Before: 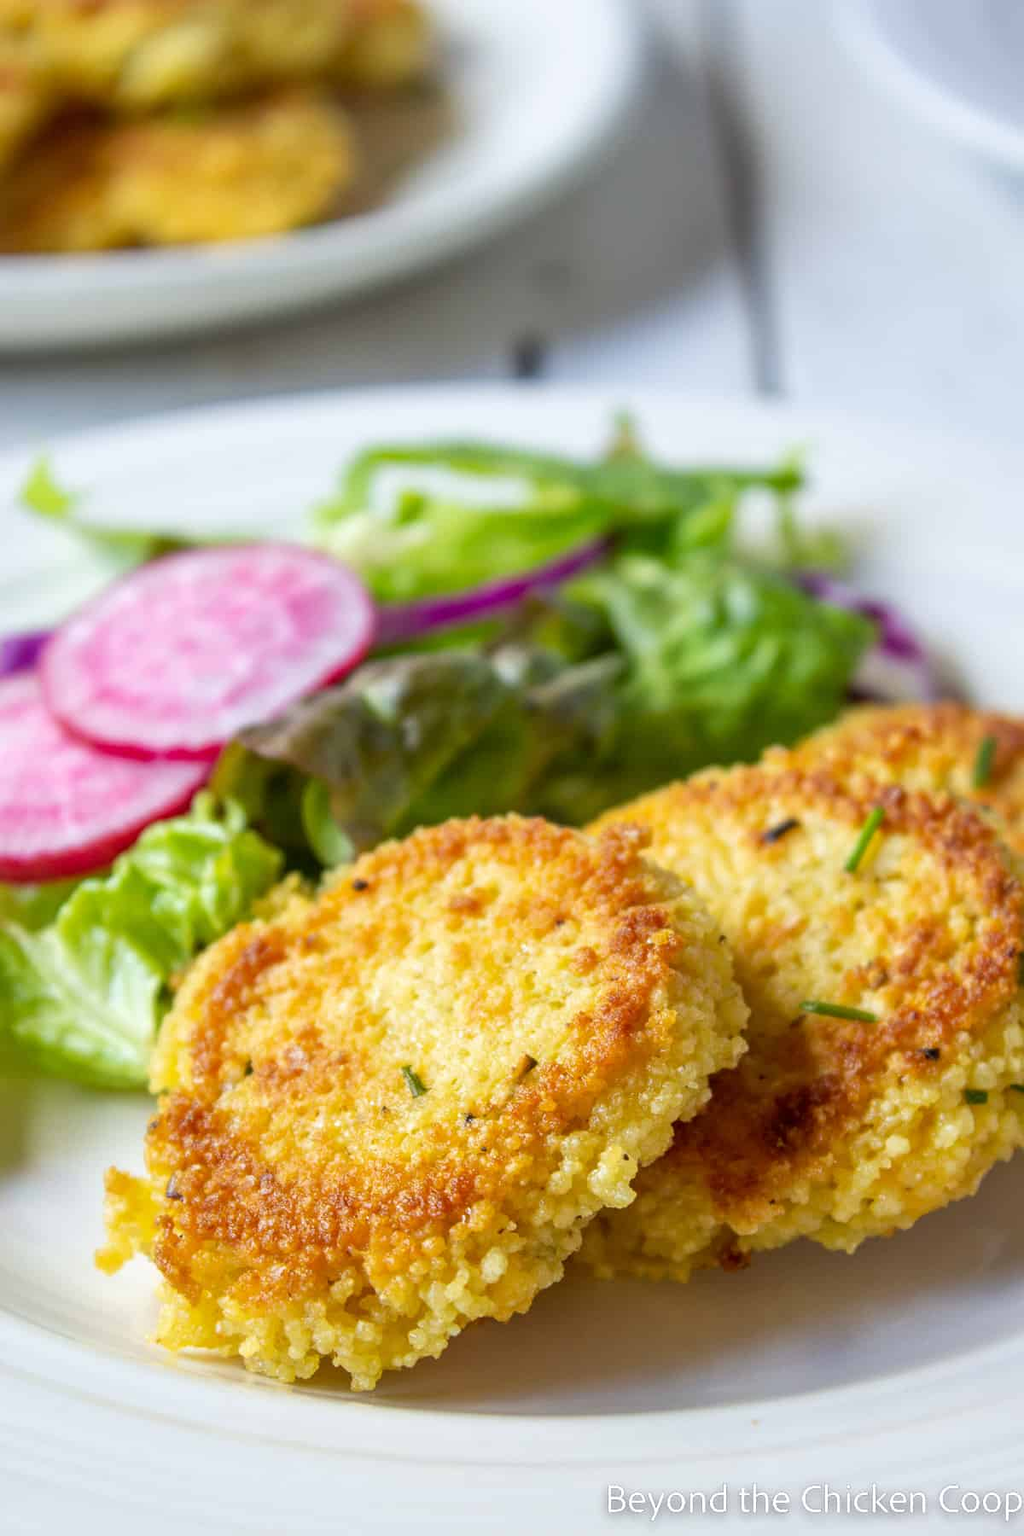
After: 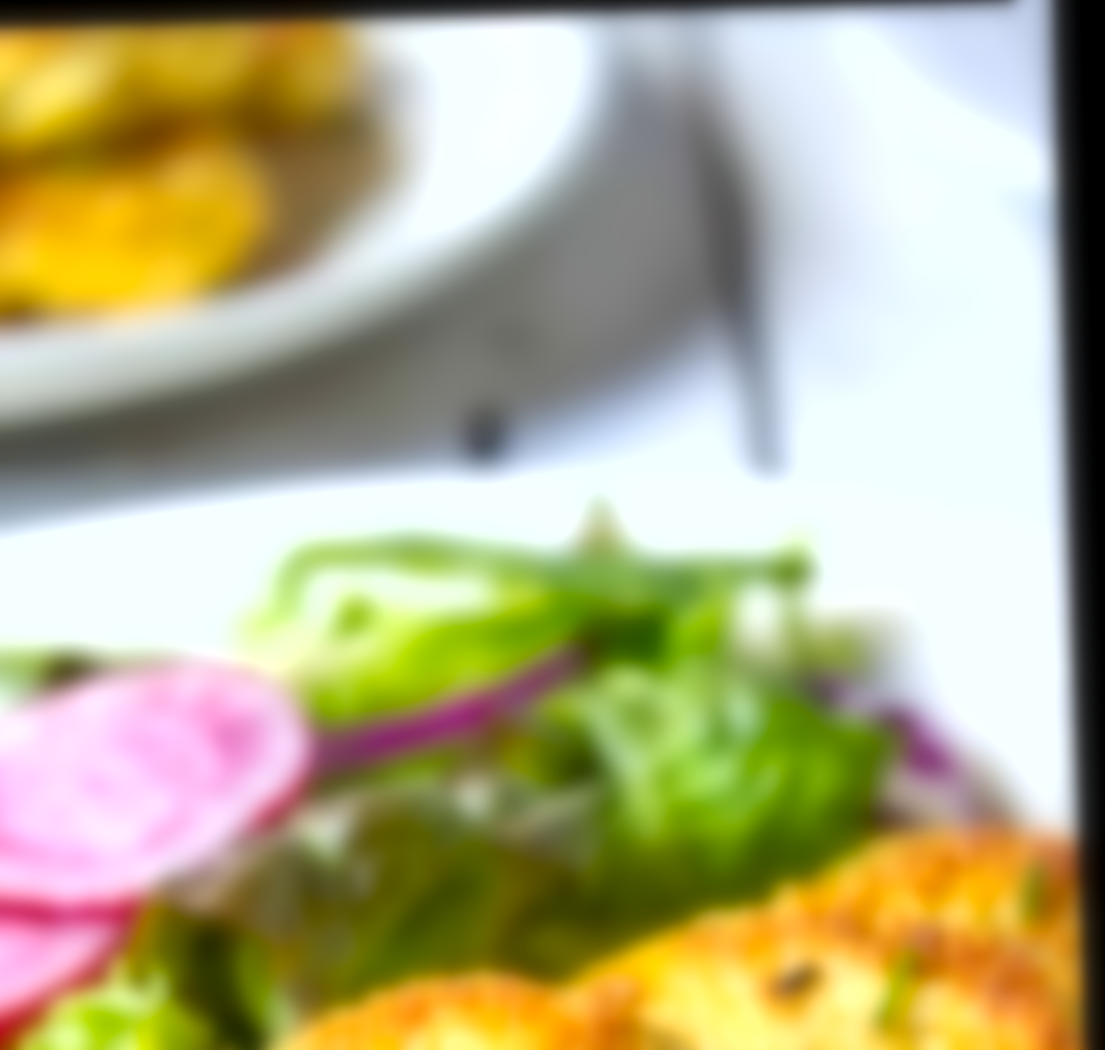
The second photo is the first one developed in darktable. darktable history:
rotate and perspective: rotation -1.77°, lens shift (horizontal) 0.004, automatic cropping off
shadows and highlights: highlights color adjustment 0%, low approximation 0.01, soften with gaussian
lowpass: on, module defaults
color balance rgb: perceptual saturation grading › global saturation 10%, global vibrance 10%
exposure: black level correction 0.001, exposure 0.5 EV, compensate exposure bias true, compensate highlight preservation false
crop and rotate: left 11.812%, bottom 42.776%
